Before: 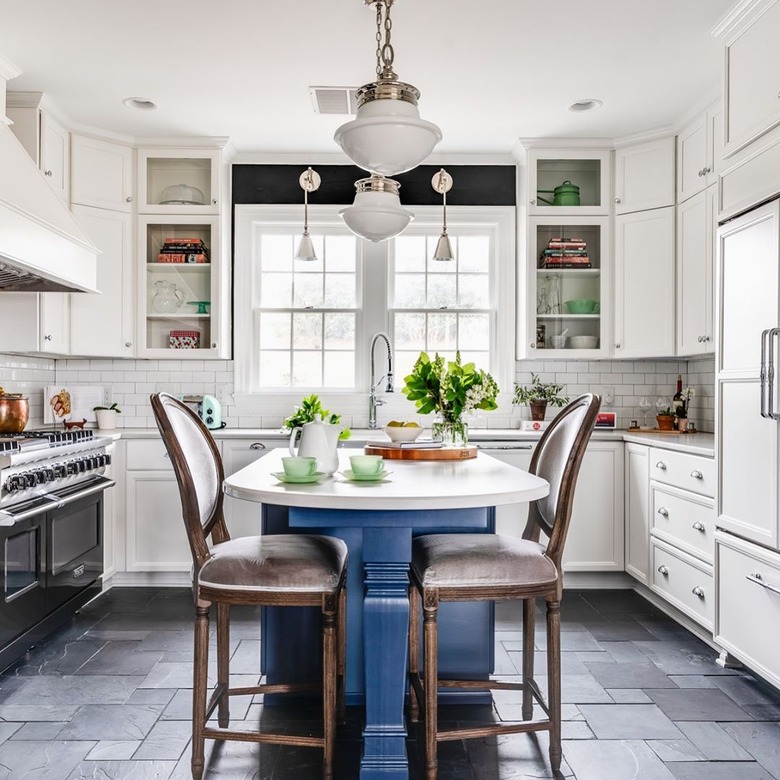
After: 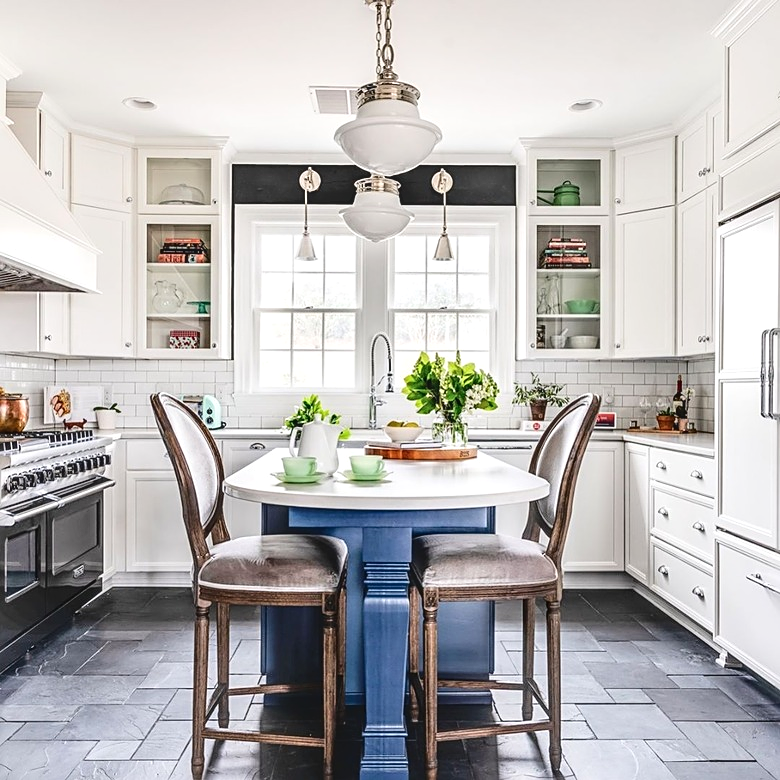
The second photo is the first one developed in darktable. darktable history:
sharpen: on, module defaults
tone curve: curves: ch0 [(0, 0) (0.003, 0.031) (0.011, 0.031) (0.025, 0.03) (0.044, 0.035) (0.069, 0.054) (0.1, 0.081) (0.136, 0.11) (0.177, 0.147) (0.224, 0.209) (0.277, 0.283) (0.335, 0.369) (0.399, 0.44) (0.468, 0.517) (0.543, 0.601) (0.623, 0.684) (0.709, 0.766) (0.801, 0.846) (0.898, 0.927) (1, 1)], color space Lab, independent channels, preserve colors none
exposure: exposure 0.211 EV, compensate highlight preservation false
local contrast: detail 109%
